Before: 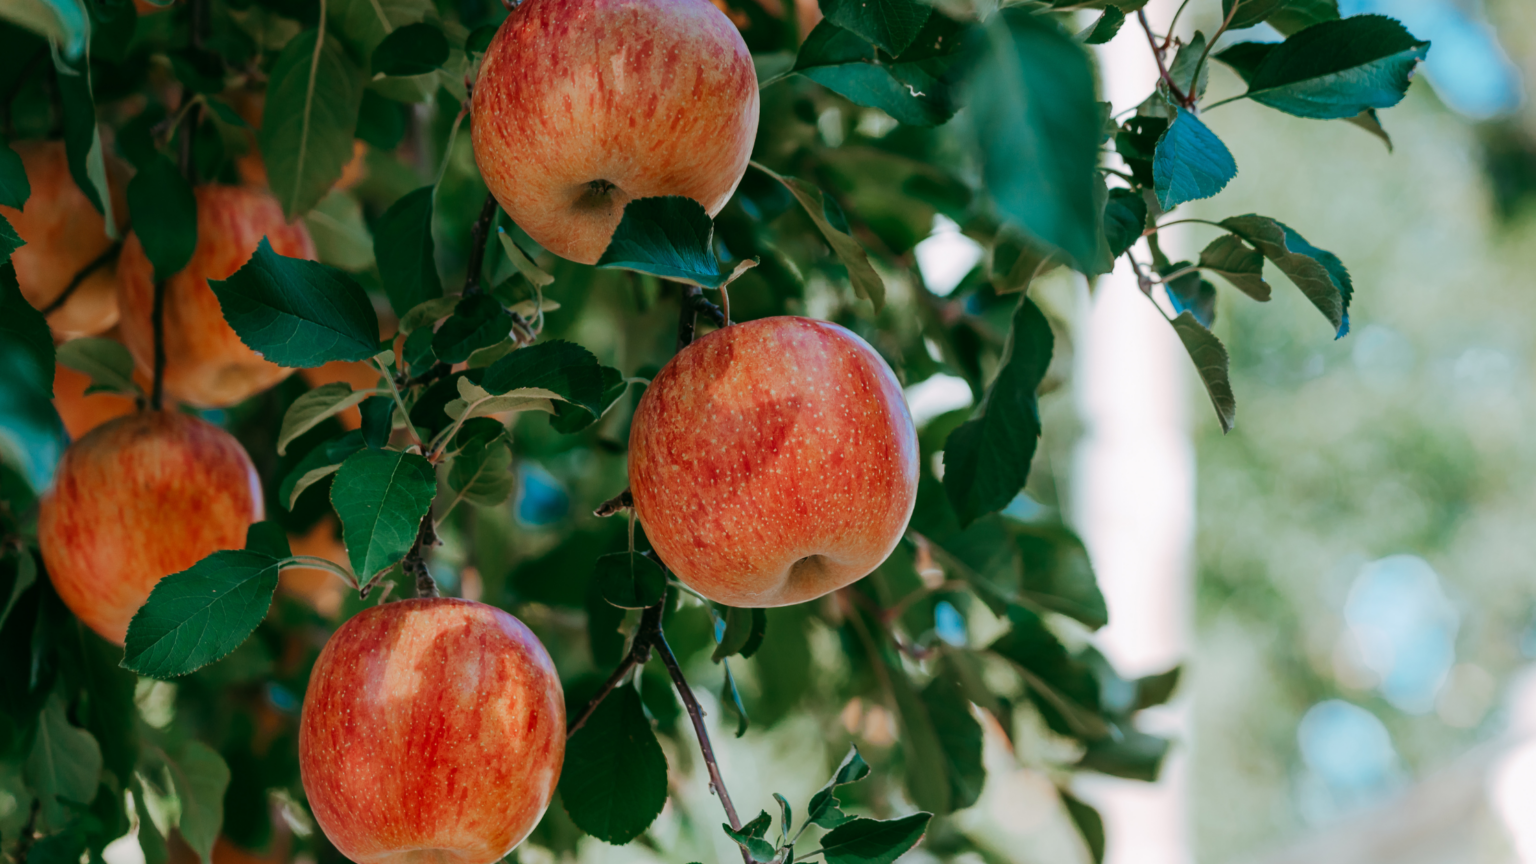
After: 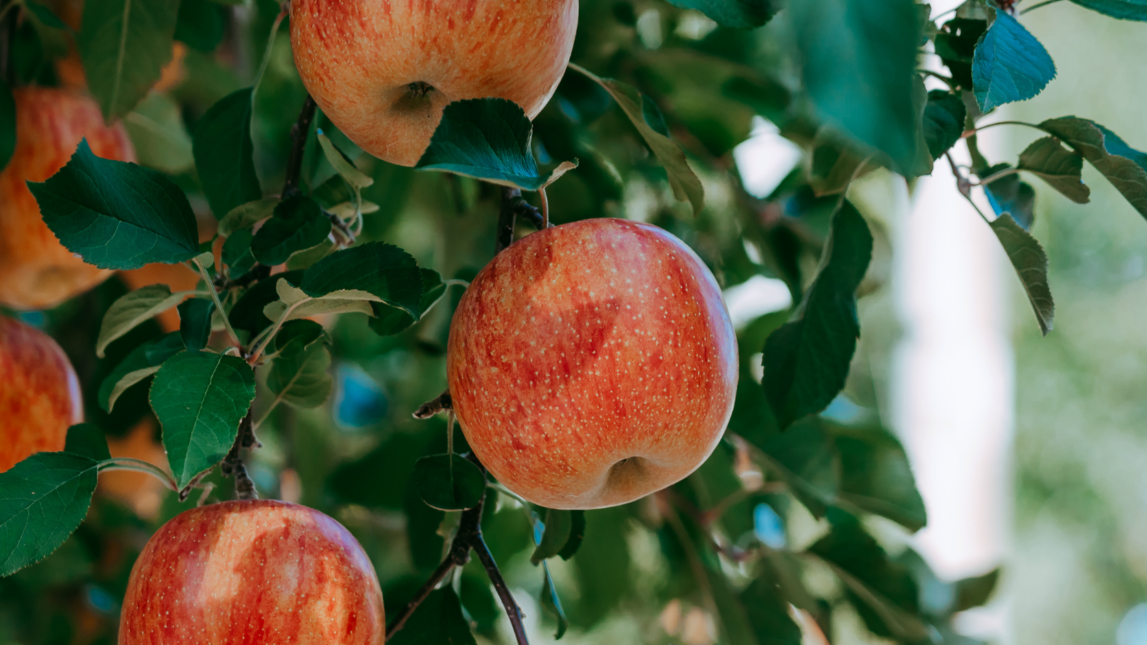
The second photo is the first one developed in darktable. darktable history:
crop and rotate: left 11.831%, top 11.346%, right 13.429%, bottom 13.899%
white balance: red 0.986, blue 1.01
